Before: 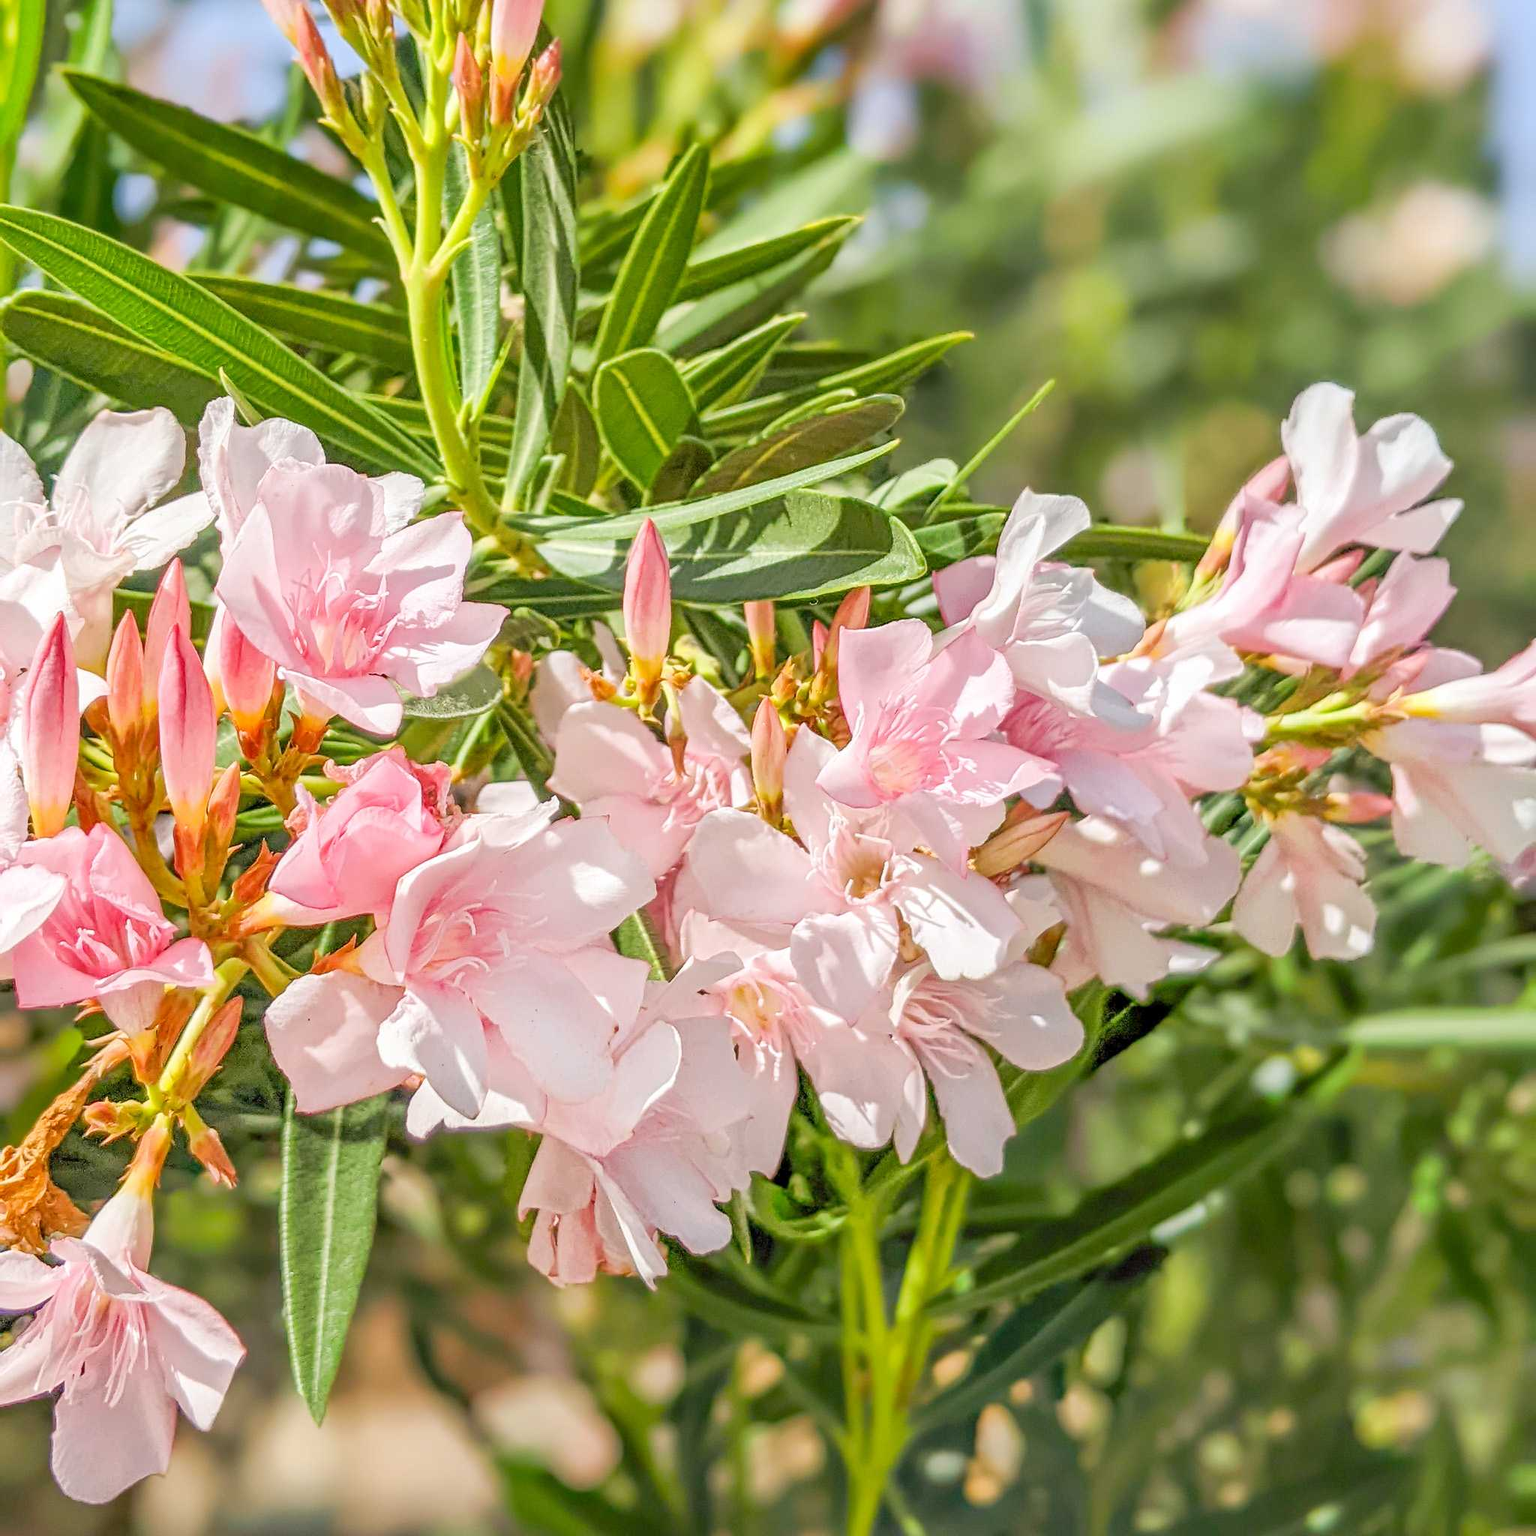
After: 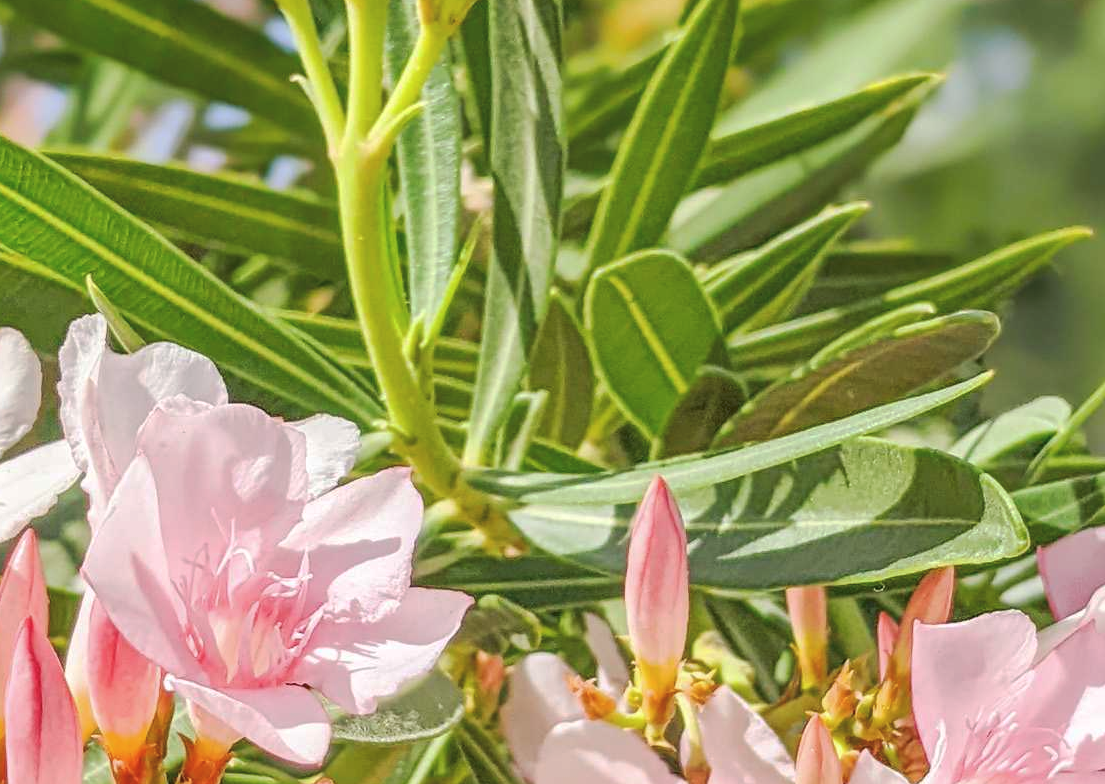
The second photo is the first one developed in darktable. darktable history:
tone curve: curves: ch0 [(0, 0) (0.003, 0.023) (0.011, 0.033) (0.025, 0.057) (0.044, 0.099) (0.069, 0.132) (0.1, 0.155) (0.136, 0.179) (0.177, 0.213) (0.224, 0.255) (0.277, 0.299) (0.335, 0.347) (0.399, 0.407) (0.468, 0.473) (0.543, 0.546) (0.623, 0.619) (0.709, 0.698) (0.801, 0.775) (0.898, 0.871) (1, 1)], preserve colors none
crop: left 10.065%, top 10.512%, right 35.958%, bottom 51.198%
